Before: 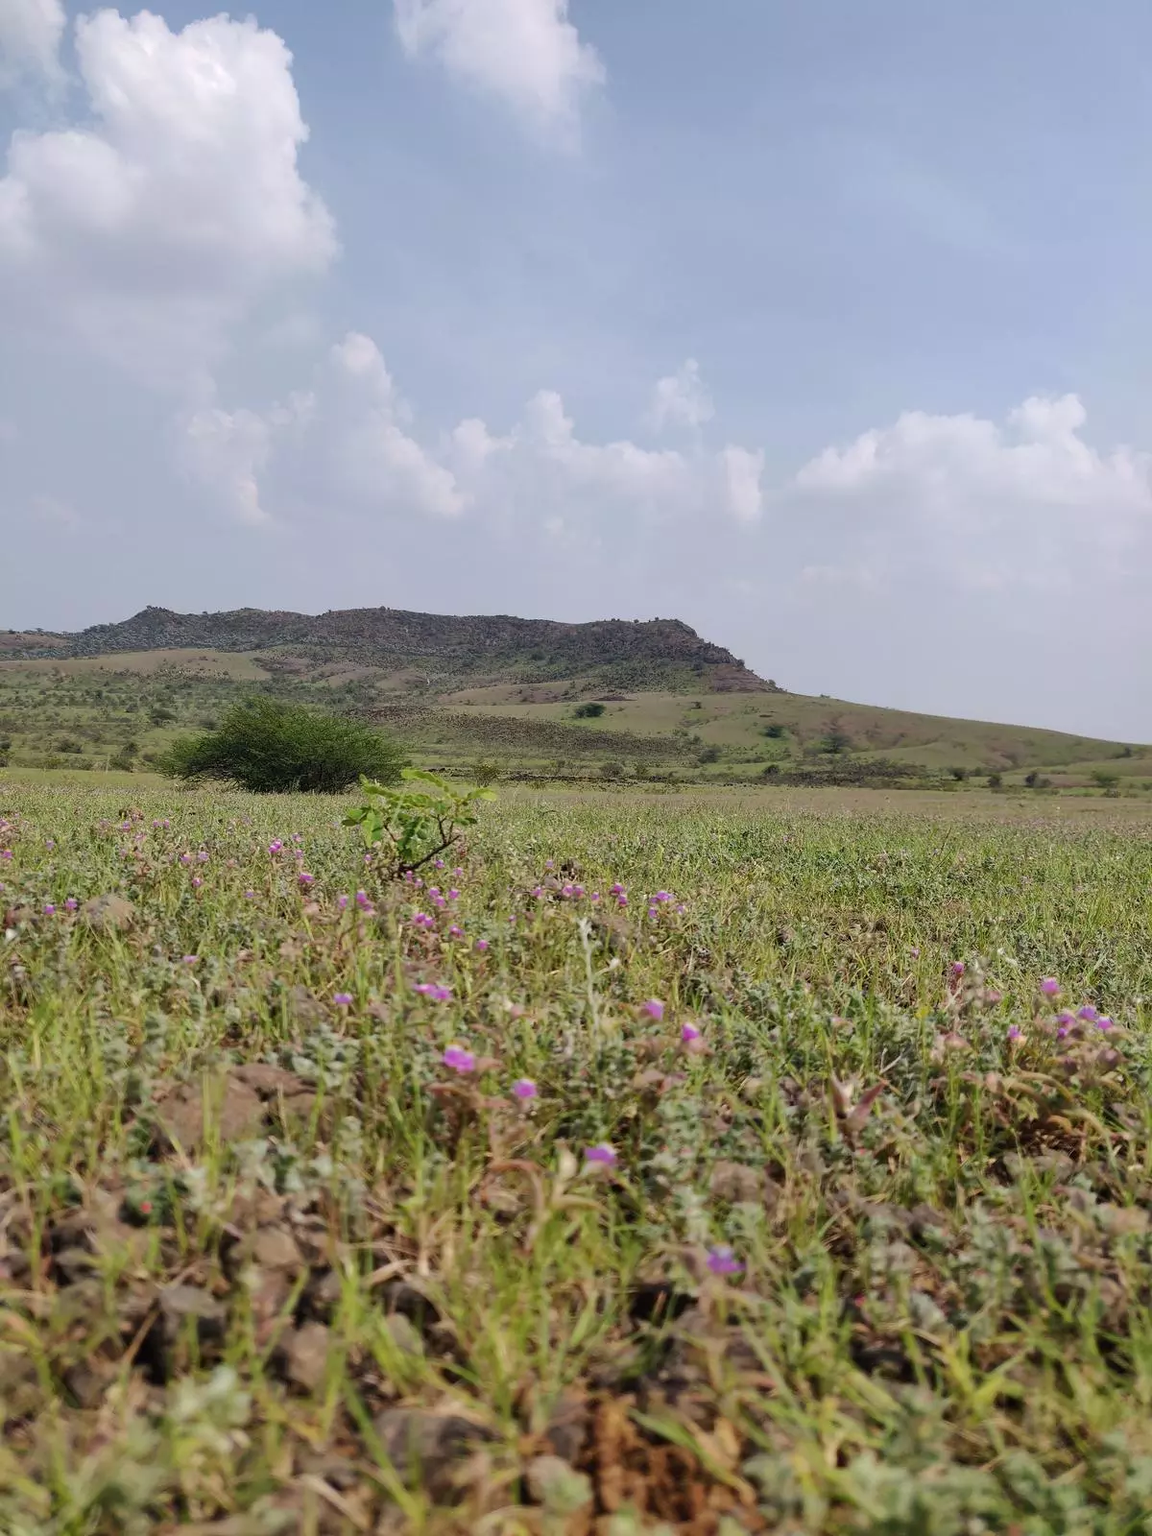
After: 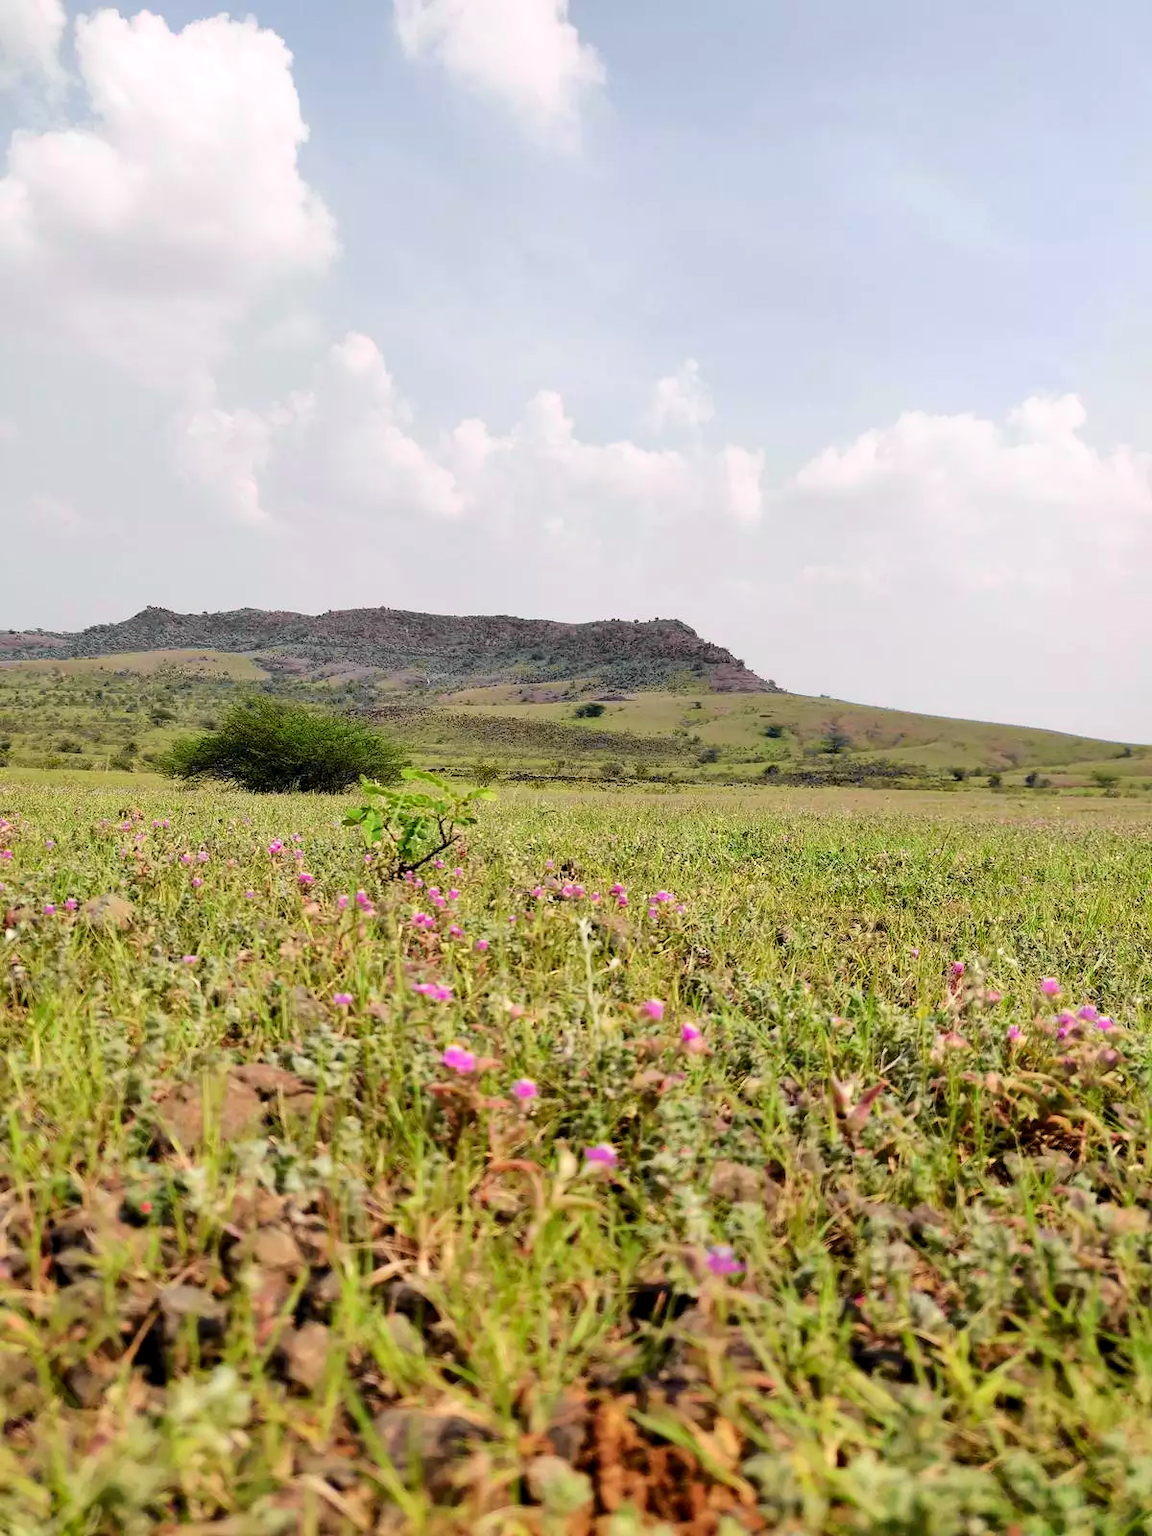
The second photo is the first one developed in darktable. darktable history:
levels: white 99.91%, levels [0.016, 0.484, 0.953]
tone curve: curves: ch0 [(0, 0) (0.062, 0.023) (0.168, 0.142) (0.359, 0.419) (0.469, 0.544) (0.634, 0.722) (0.839, 0.909) (0.998, 0.978)]; ch1 [(0, 0) (0.437, 0.408) (0.472, 0.47) (0.502, 0.504) (0.527, 0.546) (0.568, 0.619) (0.608, 0.665) (0.669, 0.748) (0.859, 0.899) (1, 1)]; ch2 [(0, 0) (0.33, 0.301) (0.421, 0.443) (0.473, 0.498) (0.509, 0.5) (0.535, 0.564) (0.575, 0.625) (0.608, 0.667) (1, 1)], color space Lab, independent channels, preserve colors none
